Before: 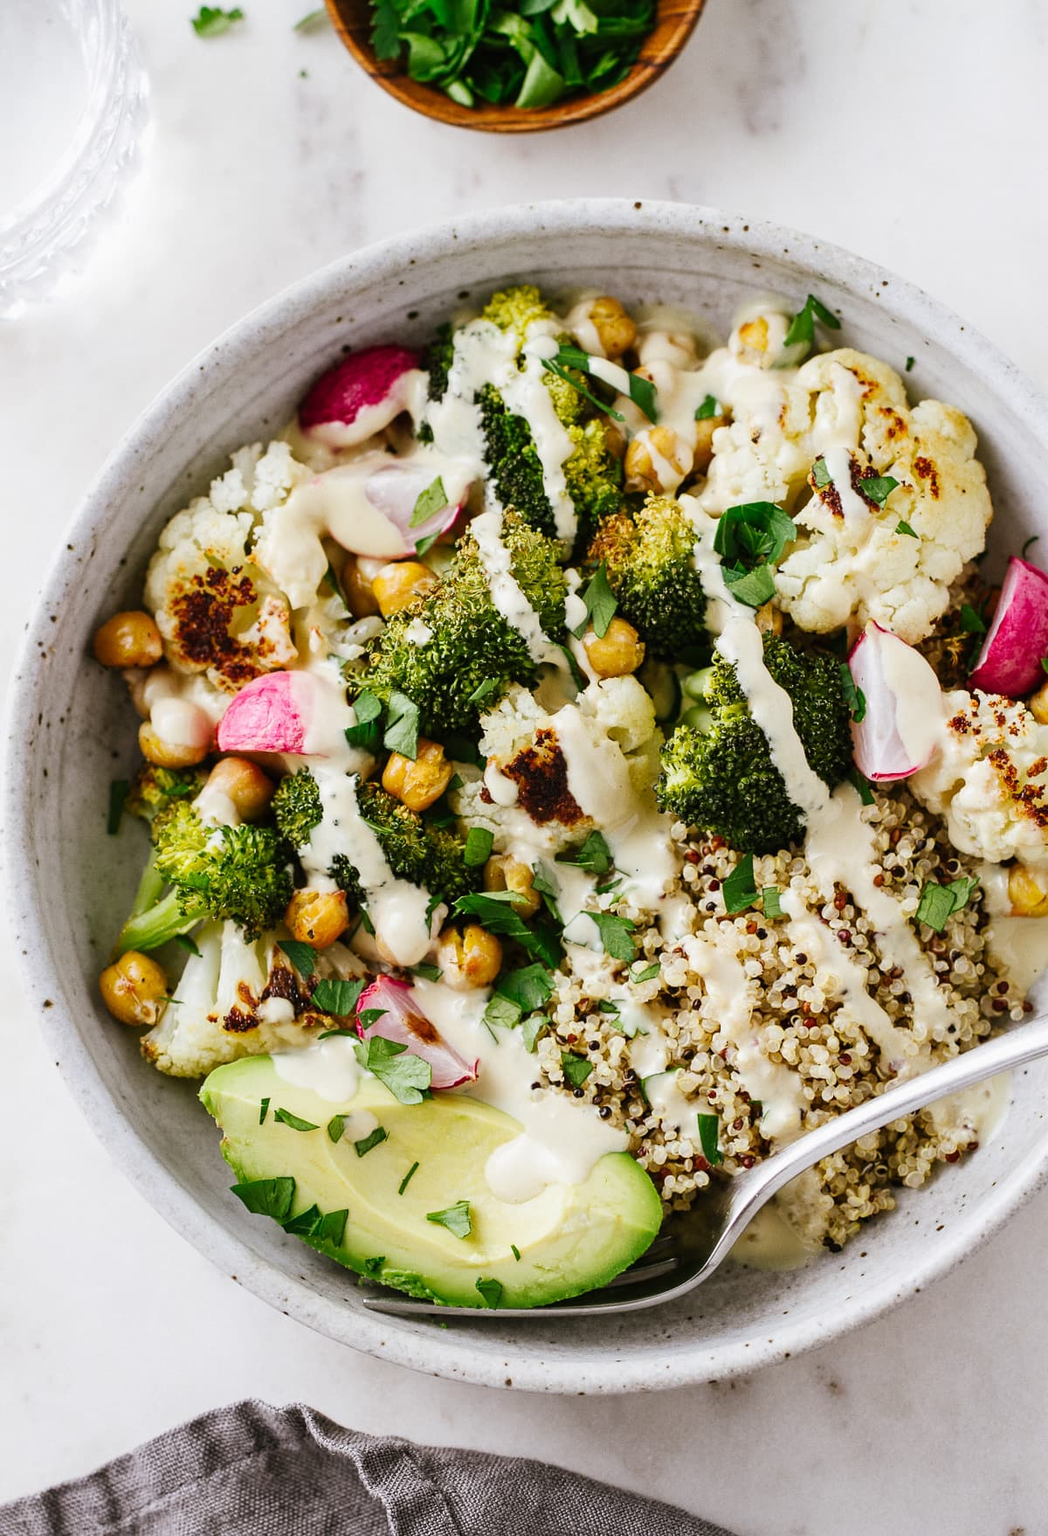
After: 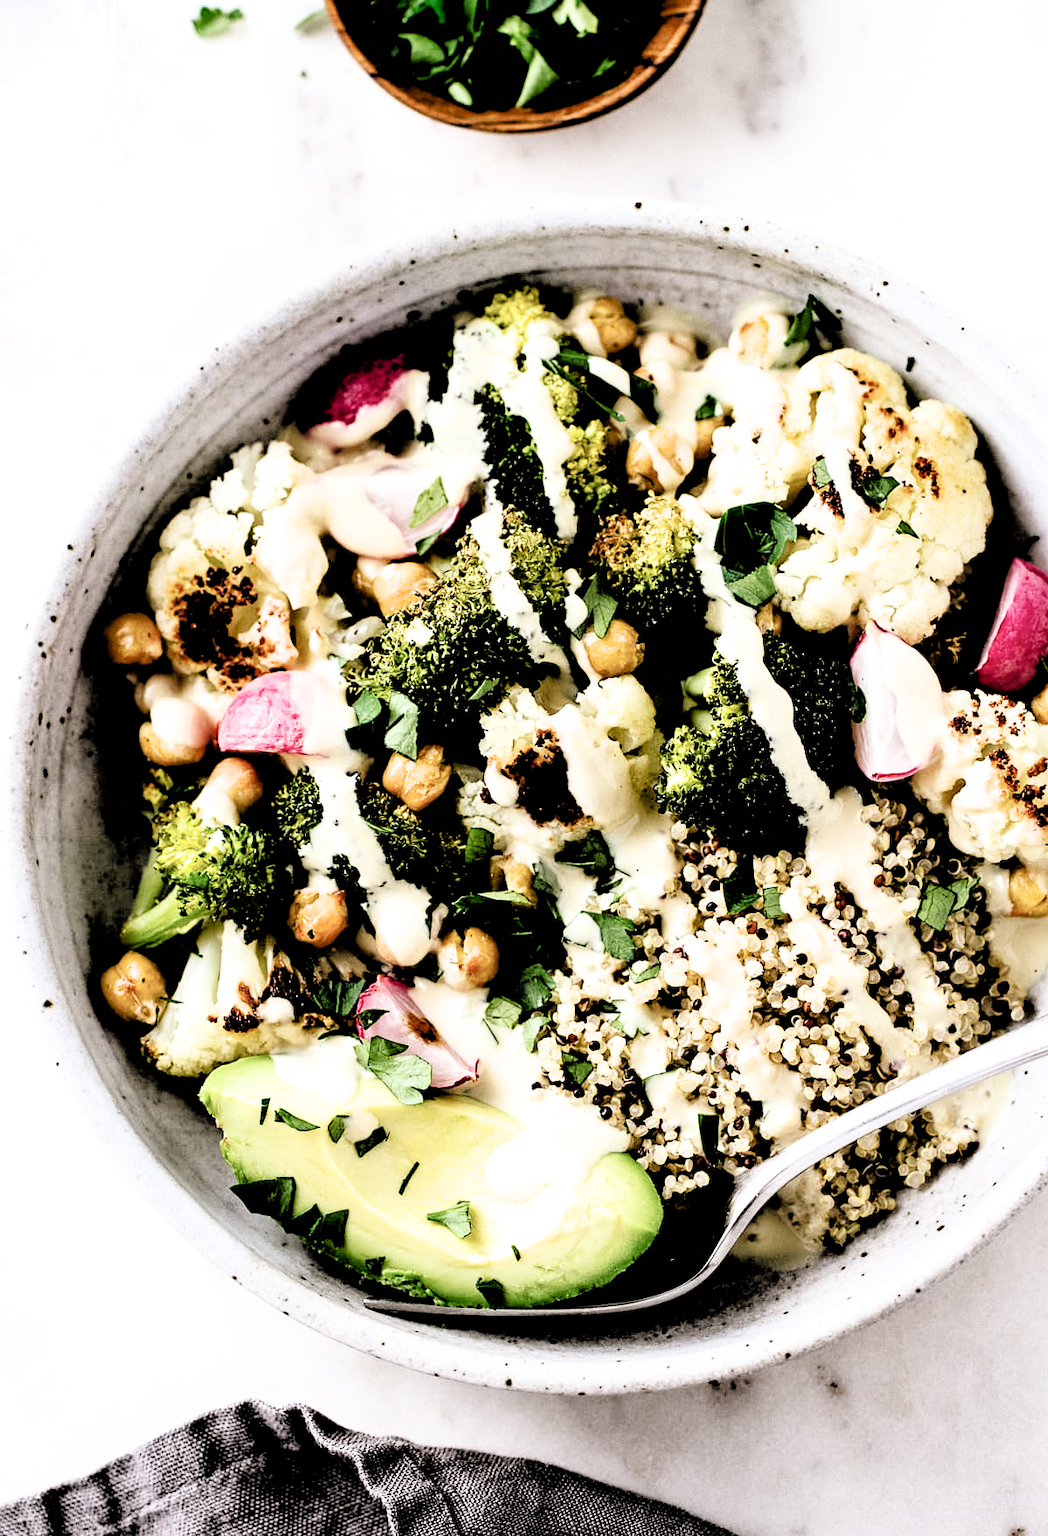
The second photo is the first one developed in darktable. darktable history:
filmic rgb: black relative exposure -1.11 EV, white relative exposure 2.08 EV, hardness 1.49, contrast 2.248
